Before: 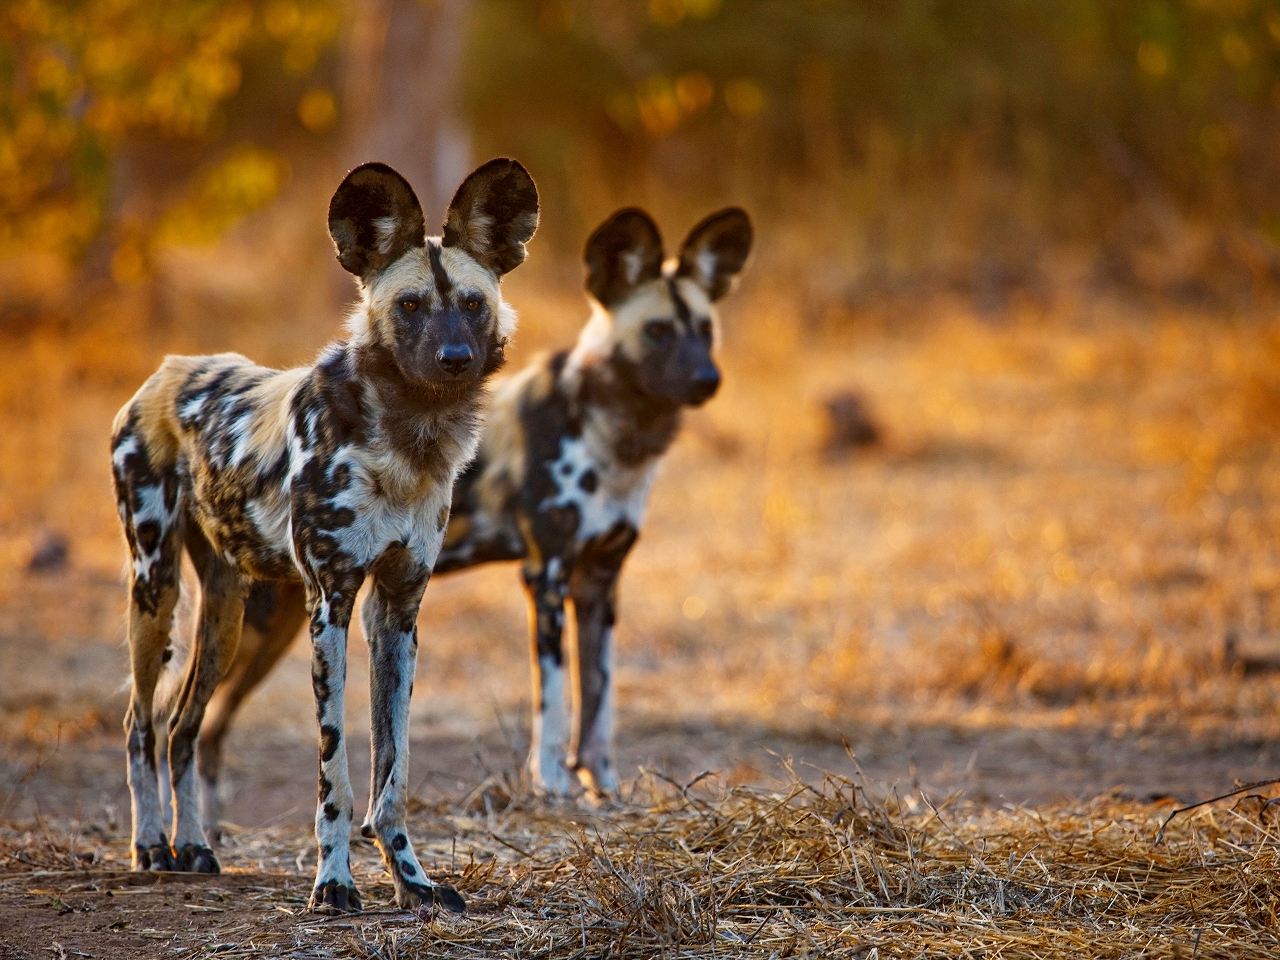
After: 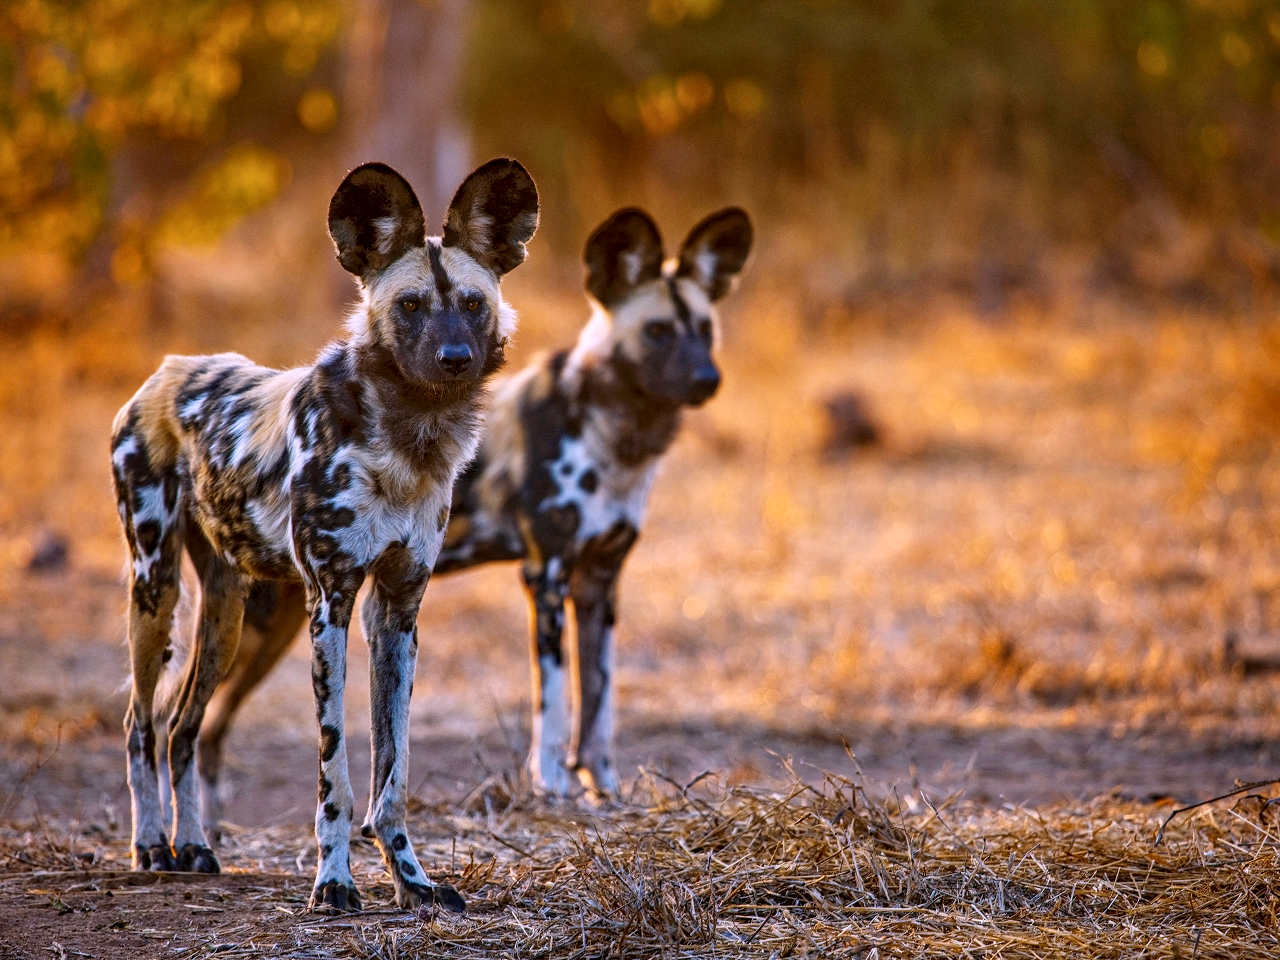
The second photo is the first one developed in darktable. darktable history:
local contrast: on, module defaults
white balance: red 1.042, blue 1.17
